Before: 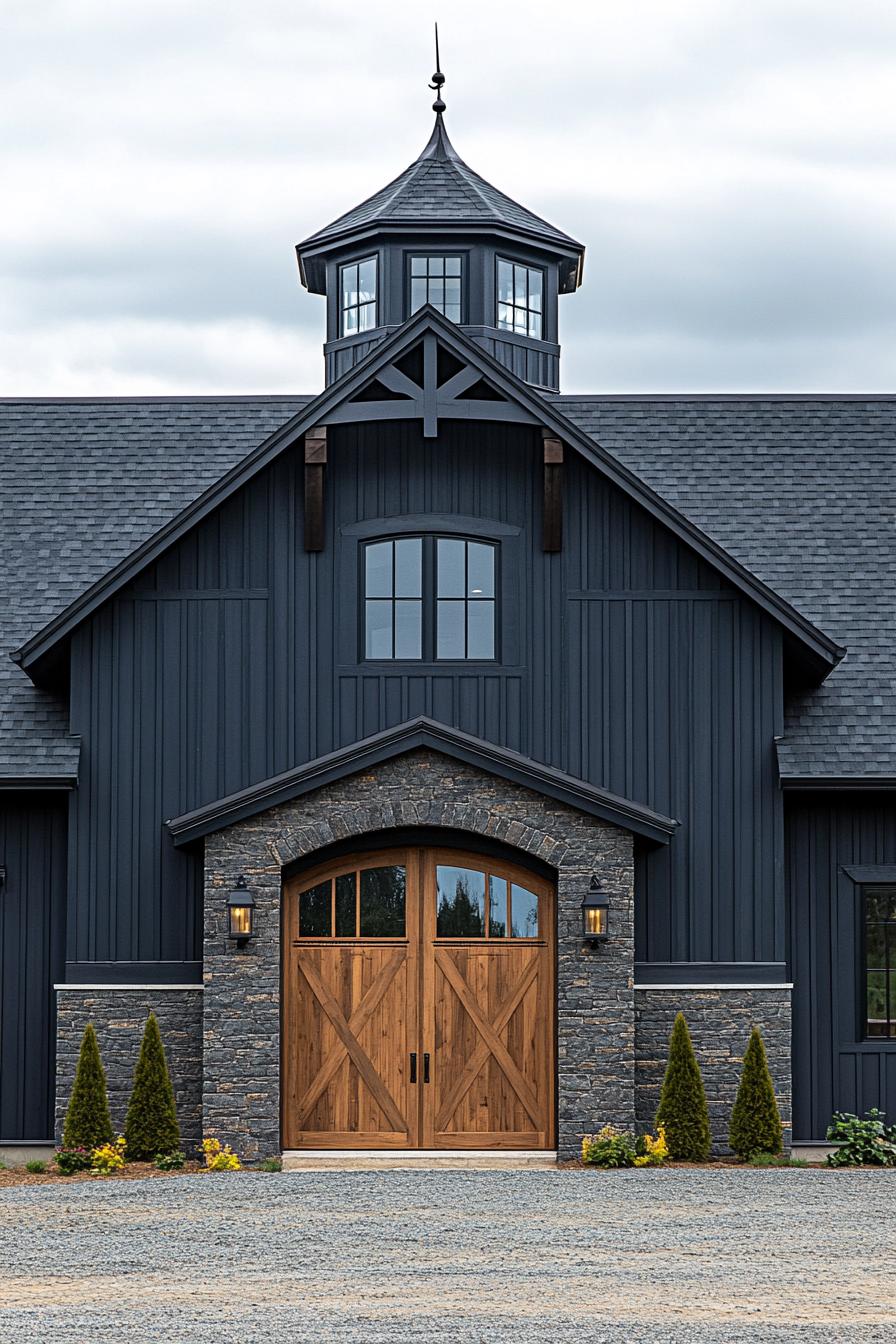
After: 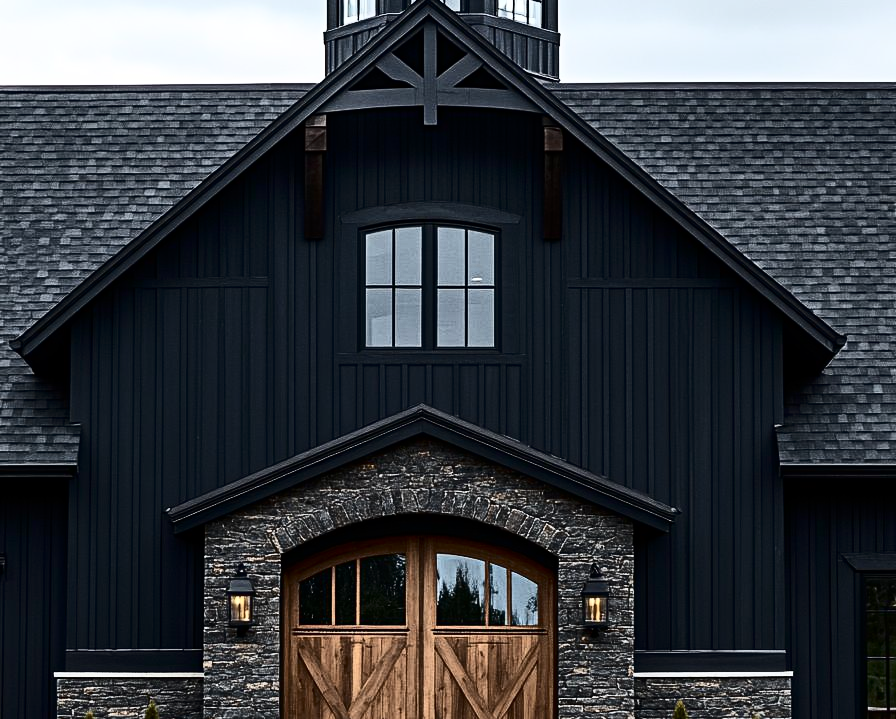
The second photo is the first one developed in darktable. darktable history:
crop and rotate: top 23.237%, bottom 23.211%
contrast brightness saturation: contrast 0.481, saturation -0.096
color correction: highlights b* 0.021, saturation 0.817
